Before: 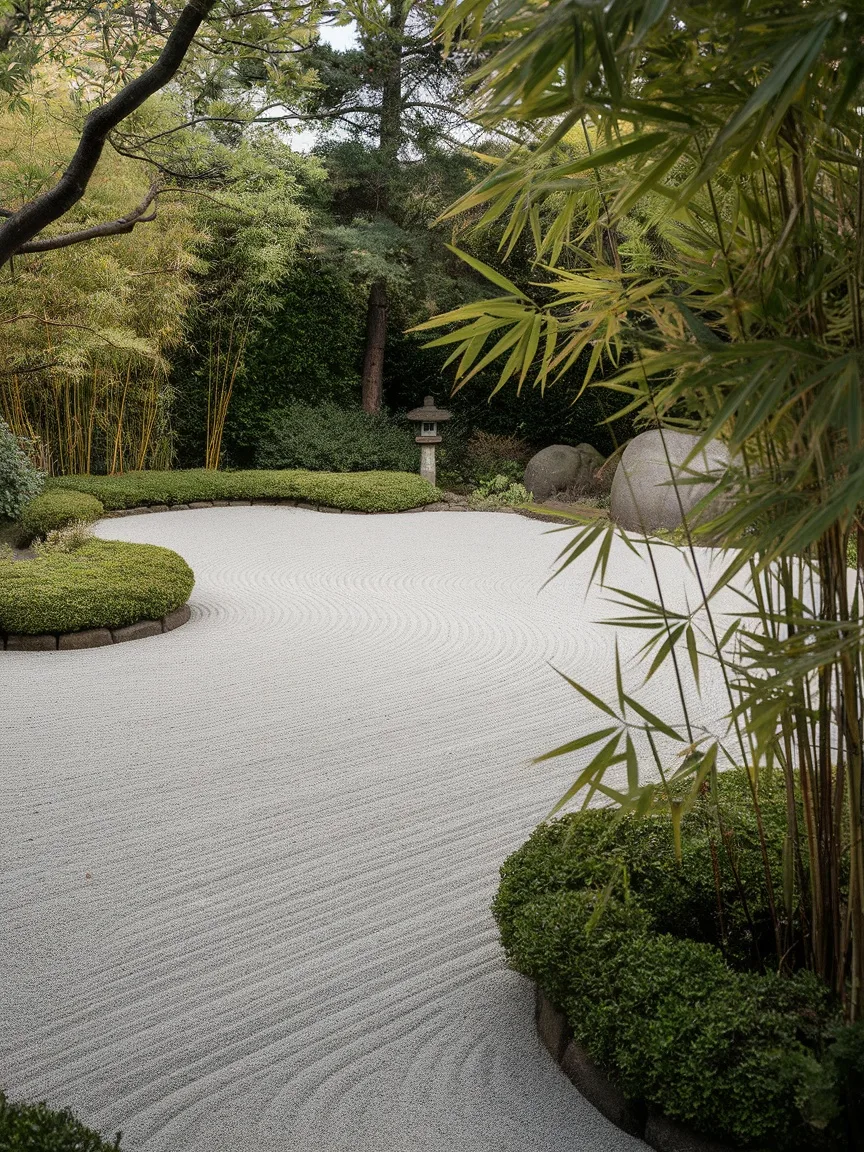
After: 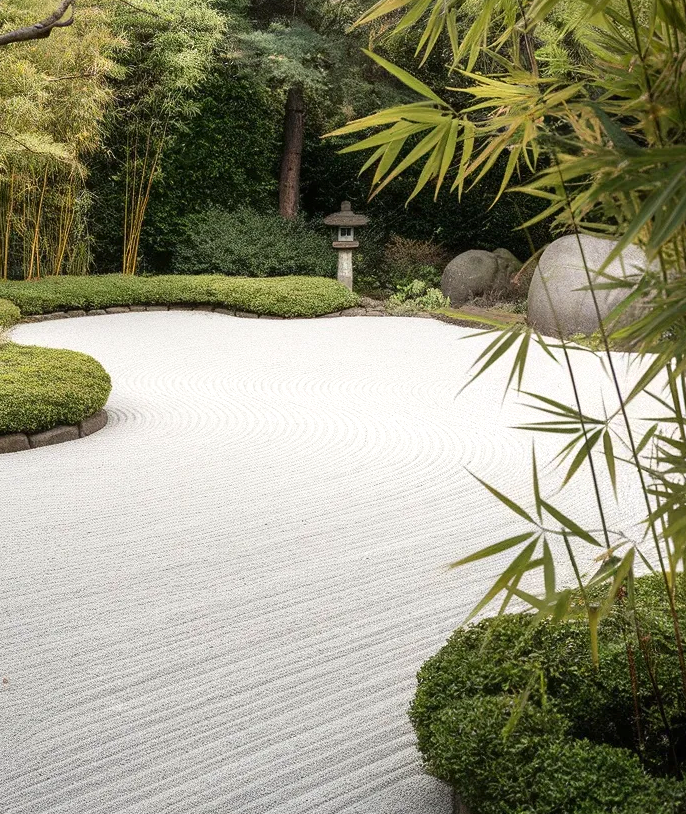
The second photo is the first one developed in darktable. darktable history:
crop: left 9.712%, top 16.928%, right 10.845%, bottom 12.332%
contrast brightness saturation: contrast 0.1, brightness 0.02, saturation 0.02
exposure: black level correction 0, exposure 0.5 EV, compensate highlight preservation false
